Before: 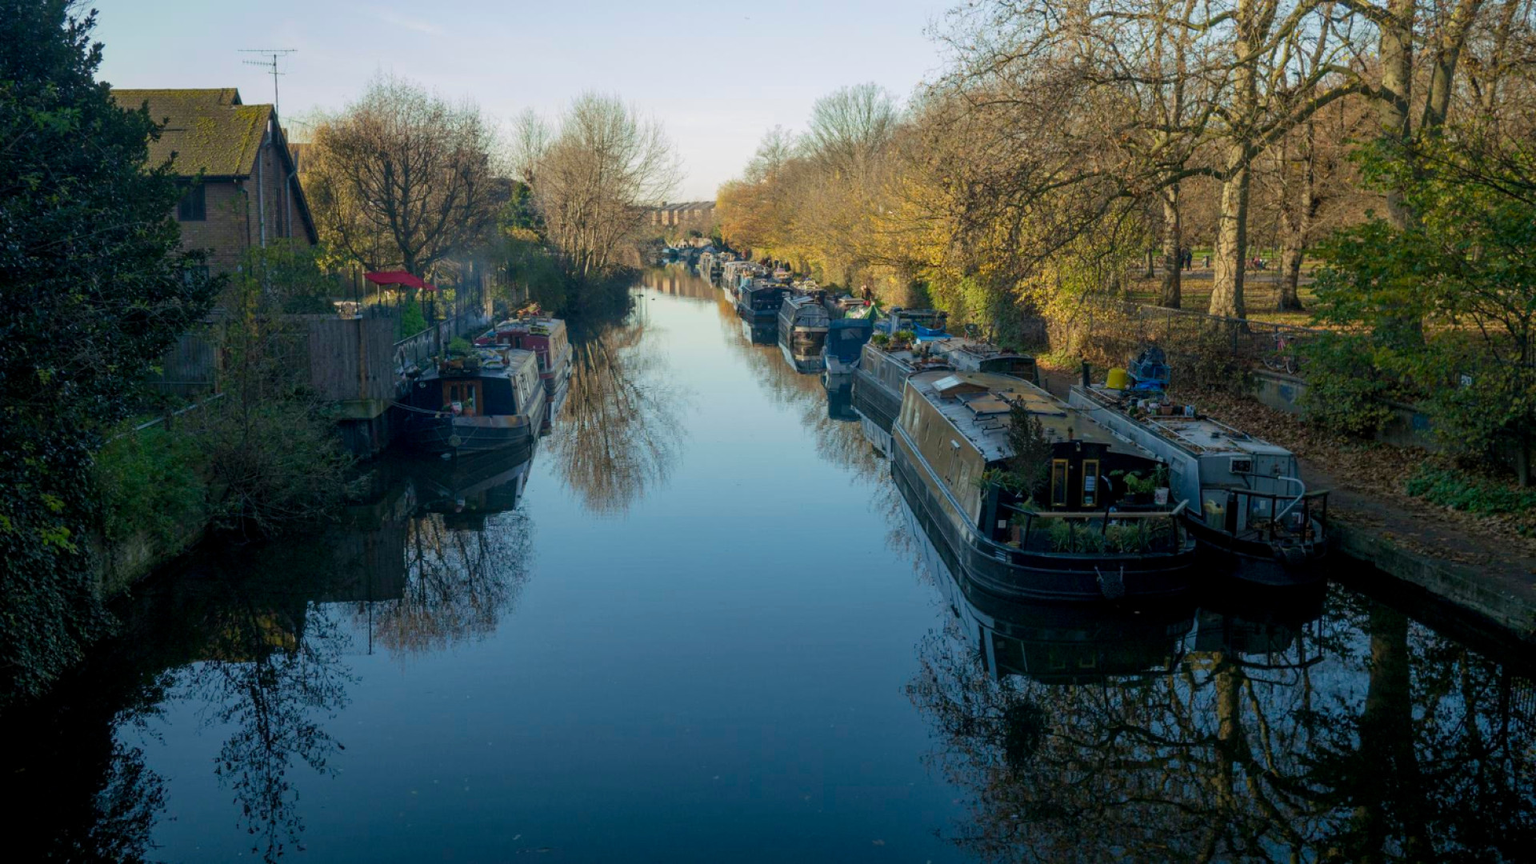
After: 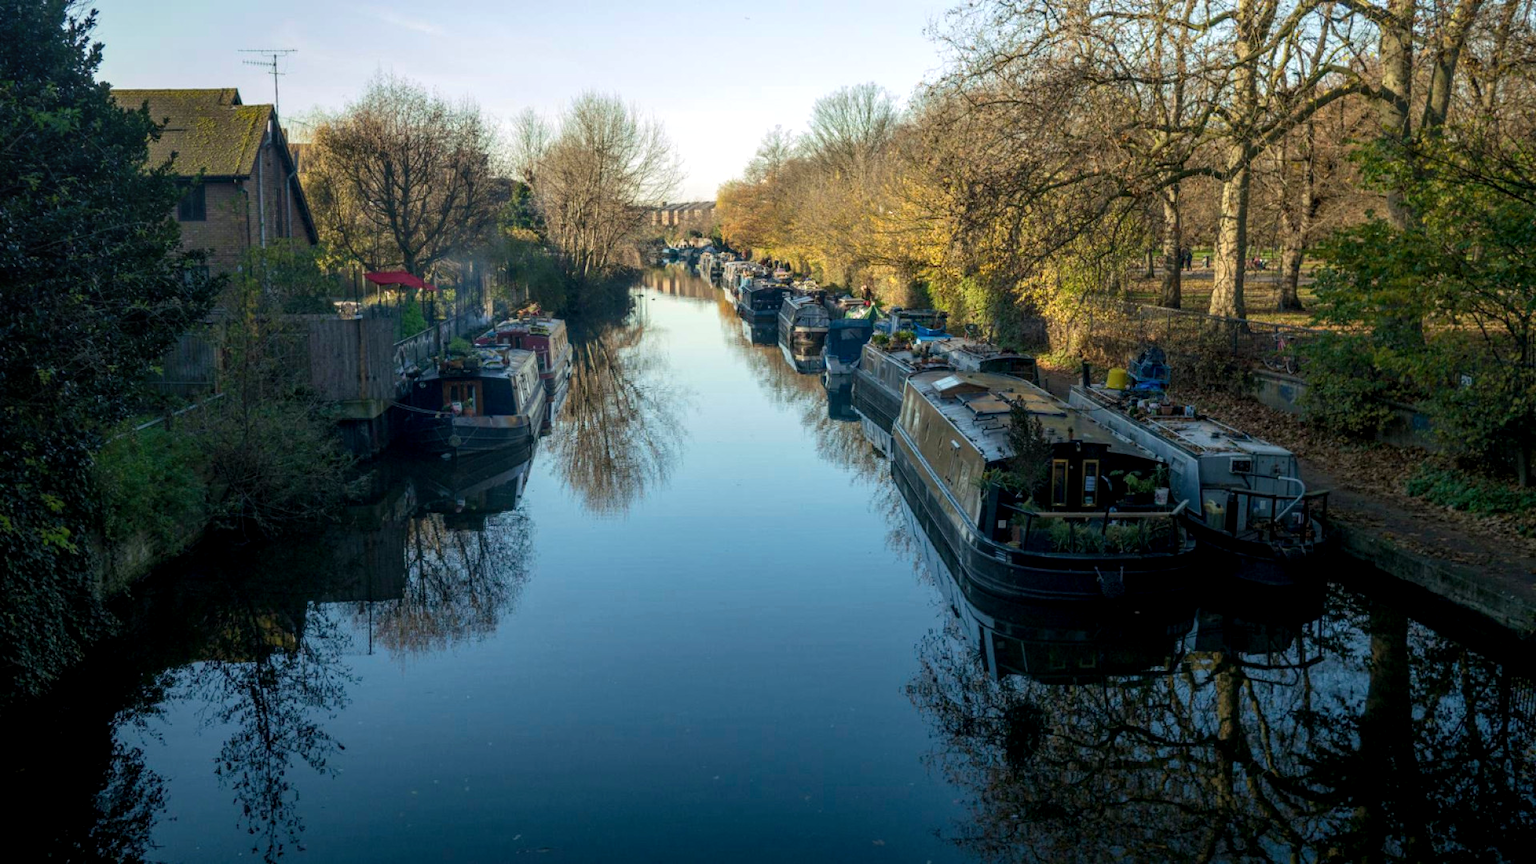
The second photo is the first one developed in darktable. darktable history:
tone equalizer: -8 EV -0.428 EV, -7 EV -0.407 EV, -6 EV -0.332 EV, -5 EV -0.25 EV, -3 EV 0.189 EV, -2 EV 0.339 EV, -1 EV 0.382 EV, +0 EV 0.447 EV, edges refinement/feathering 500, mask exposure compensation -1.57 EV, preserve details guided filter
local contrast: on, module defaults
